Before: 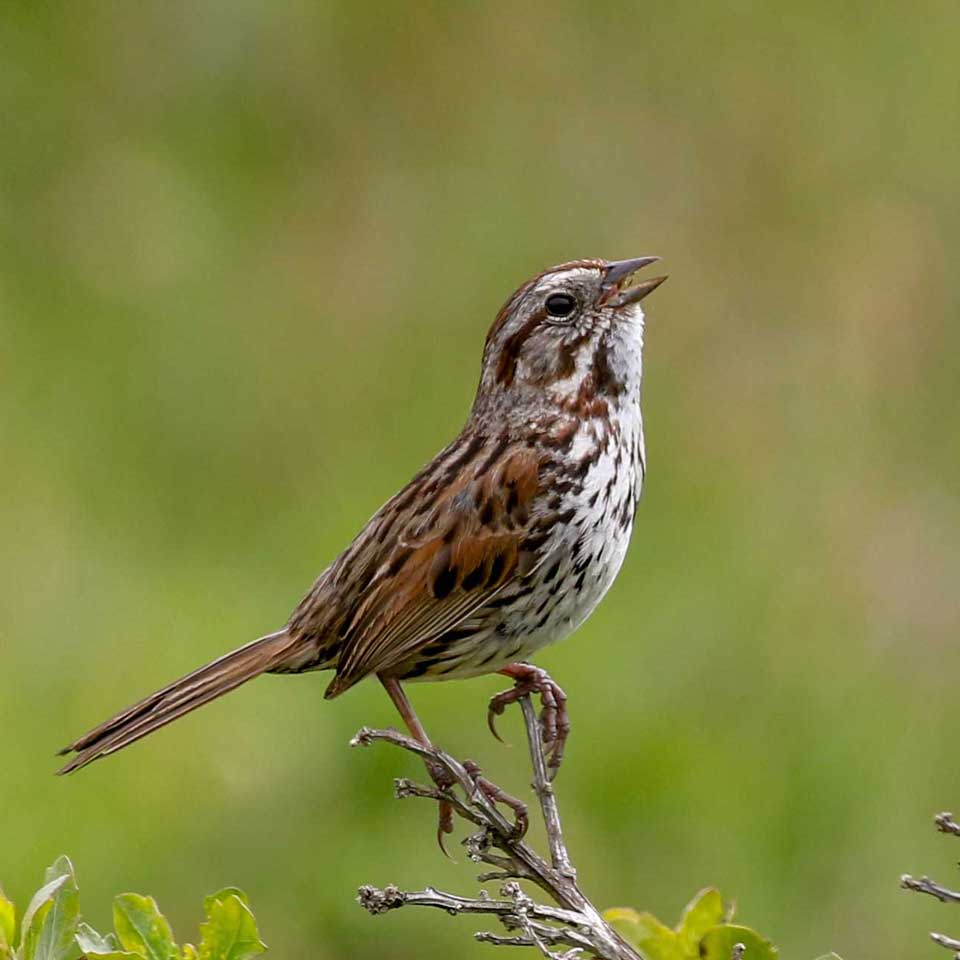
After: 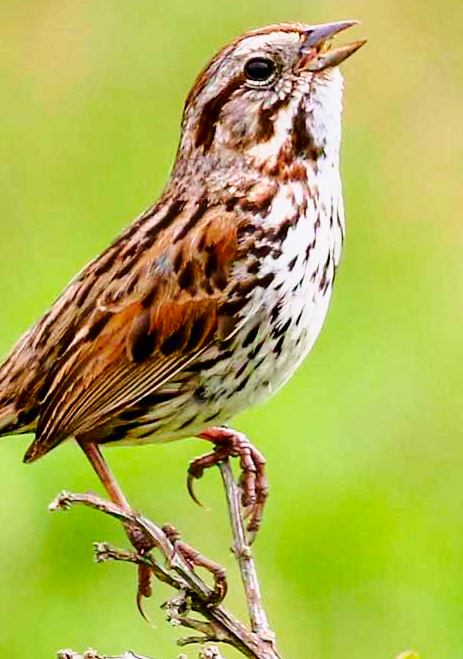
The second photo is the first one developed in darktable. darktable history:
white balance: emerald 1
crop: left 31.379%, top 24.658%, right 20.326%, bottom 6.628%
tone curve: curves: ch0 [(0, 0) (0.091, 0.077) (0.389, 0.458) (0.745, 0.82) (0.844, 0.908) (0.909, 0.942) (1, 0.973)]; ch1 [(0, 0) (0.437, 0.404) (0.5, 0.5) (0.529, 0.556) (0.58, 0.603) (0.616, 0.649) (1, 1)]; ch2 [(0, 0) (0.442, 0.415) (0.5, 0.5) (0.535, 0.557) (0.585, 0.62) (1, 1)], color space Lab, independent channels, preserve colors none
base curve: curves: ch0 [(0, 0) (0.028, 0.03) (0.121, 0.232) (0.46, 0.748) (0.859, 0.968) (1, 1)], preserve colors none
